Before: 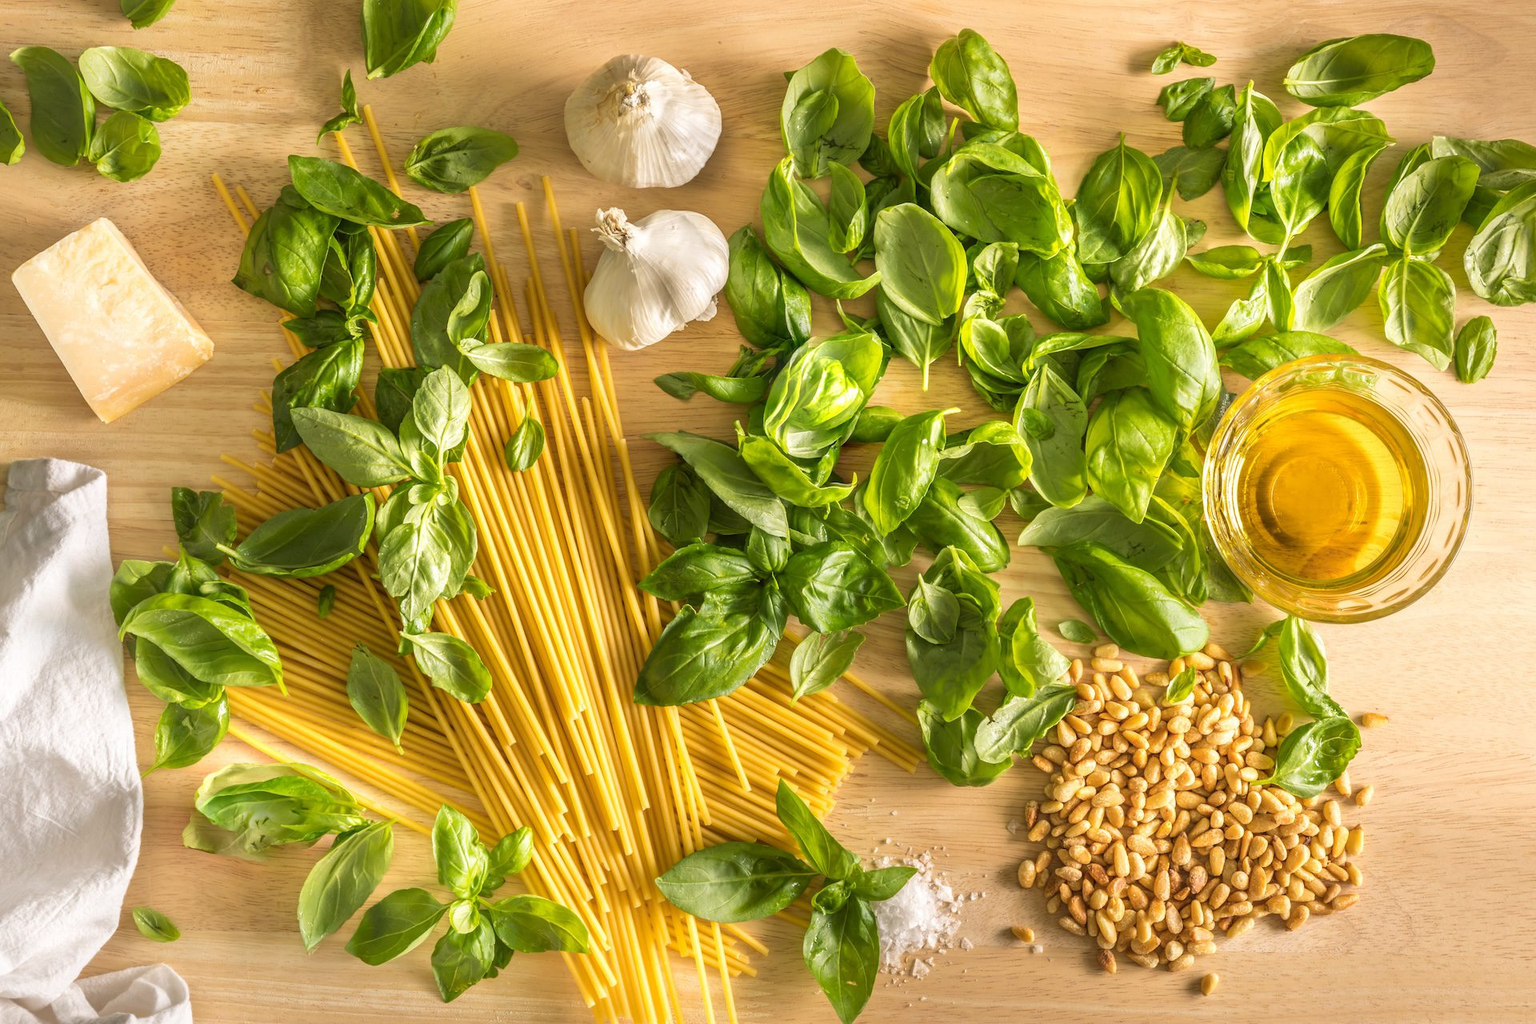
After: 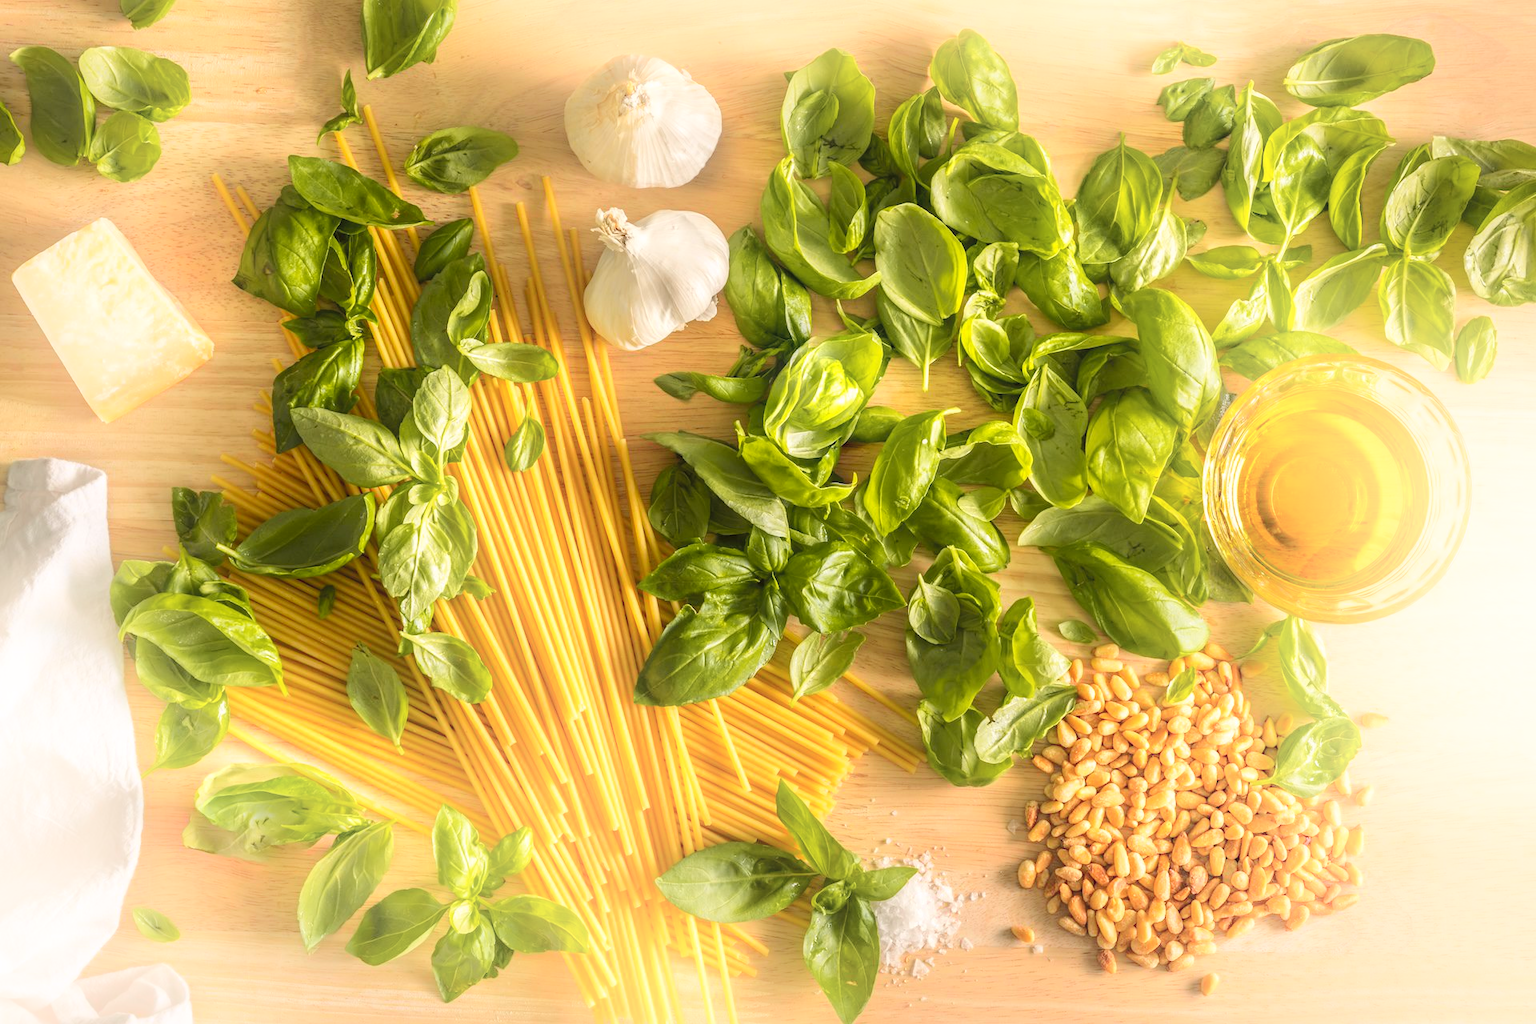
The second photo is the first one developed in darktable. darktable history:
tone curve: curves: ch0 [(0, 0.024) (0.119, 0.146) (0.474, 0.485) (0.718, 0.739) (0.817, 0.839) (1, 0.998)]; ch1 [(0, 0) (0.377, 0.416) (0.439, 0.451) (0.477, 0.485) (0.501, 0.503) (0.538, 0.544) (0.58, 0.613) (0.664, 0.7) (0.783, 0.804) (1, 1)]; ch2 [(0, 0) (0.38, 0.405) (0.463, 0.456) (0.498, 0.497) (0.524, 0.535) (0.578, 0.576) (0.648, 0.665) (1, 1)], color space Lab, independent channels, preserve colors none
shadows and highlights: shadows -21.3, highlights 100, soften with gaussian
